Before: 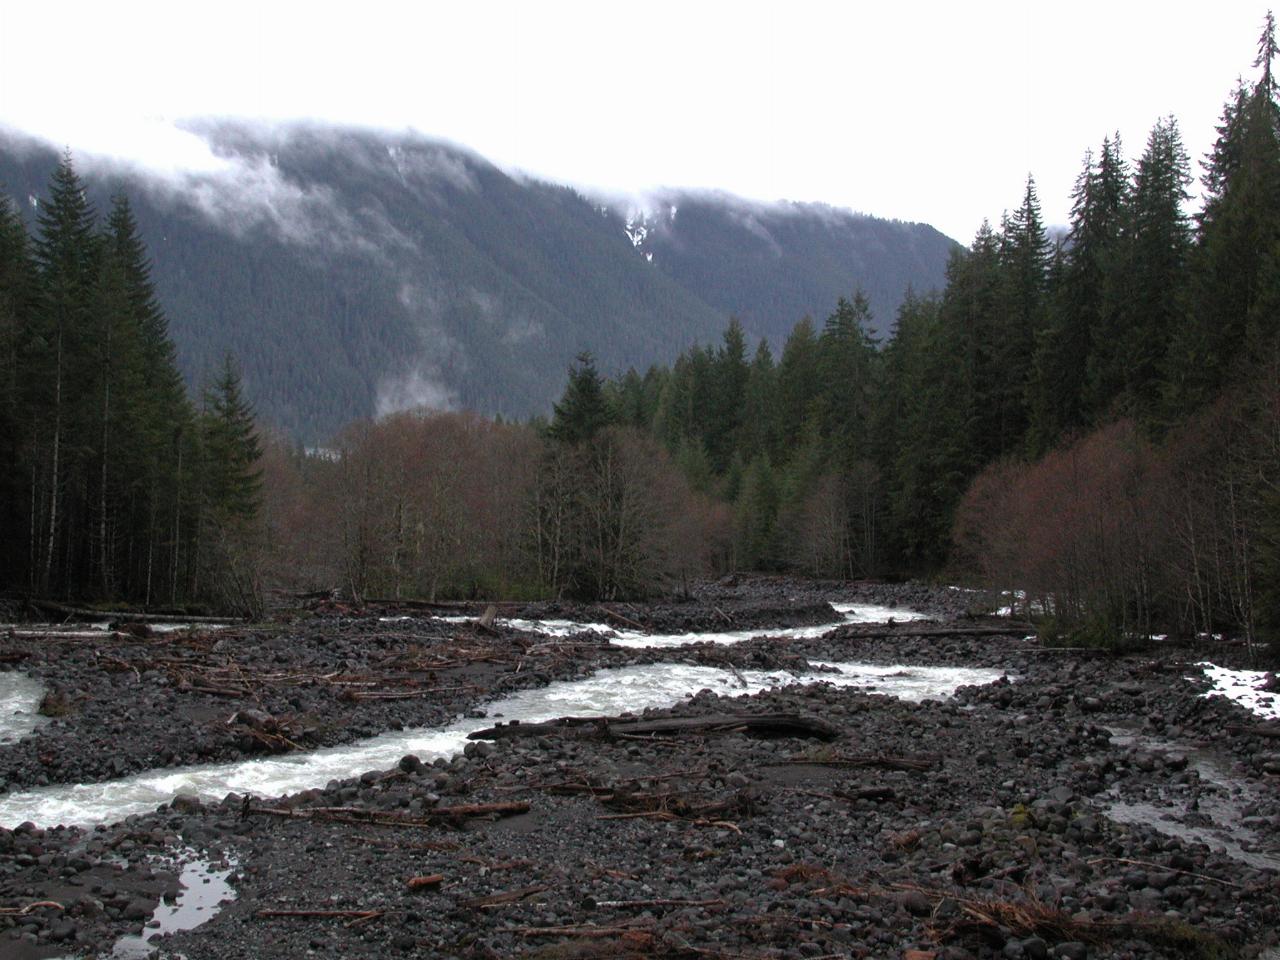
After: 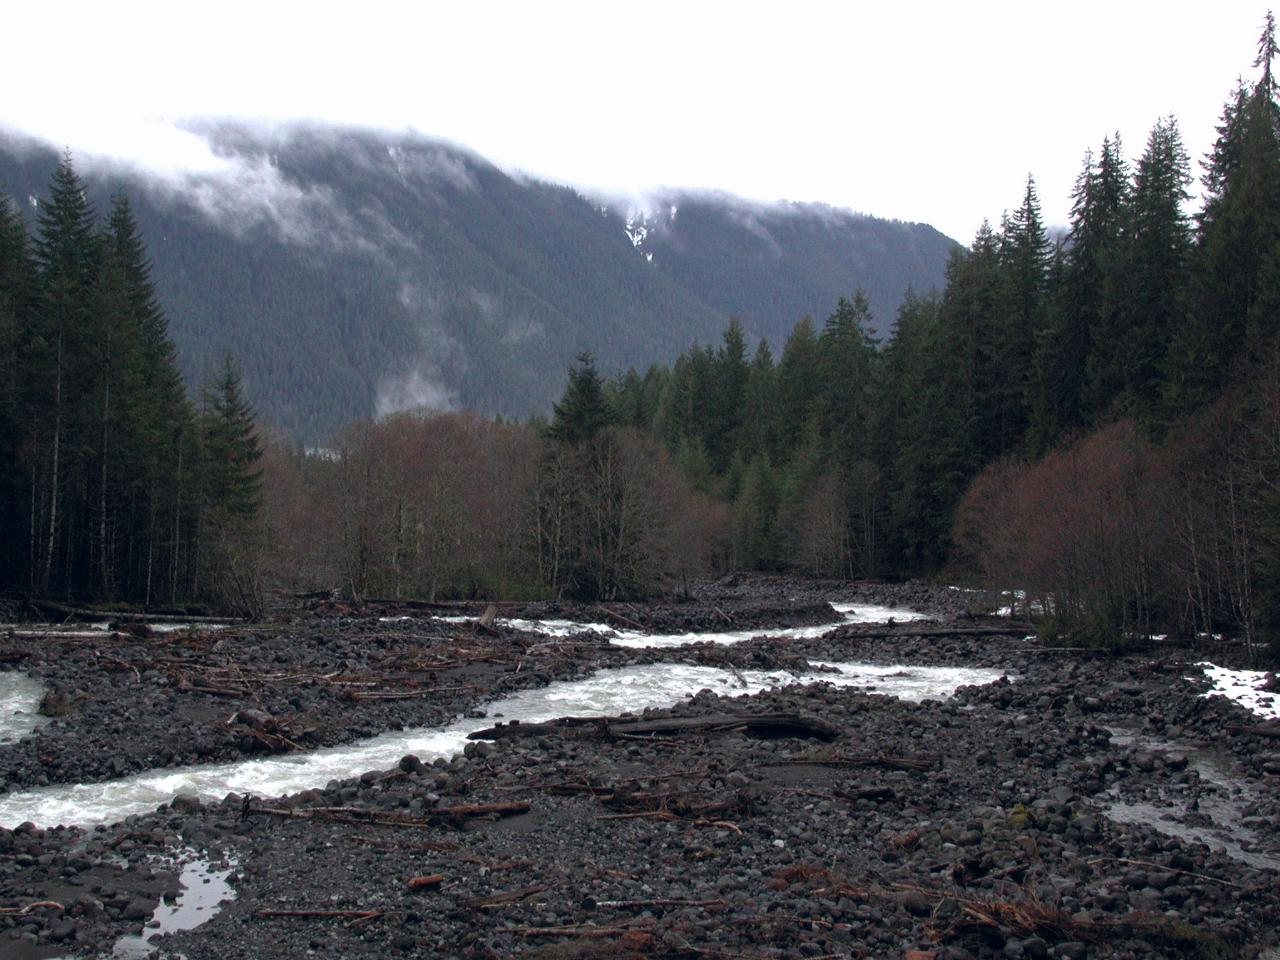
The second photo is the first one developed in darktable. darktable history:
color calibration: illuminant same as pipeline (D50), adaptation XYZ, x 0.347, y 0.357, temperature 5015.47 K
color balance rgb: global offset › chroma 0.058%, global offset › hue 253.24°, linear chroma grading › global chroma 0.785%, perceptual saturation grading › global saturation 0.006%
